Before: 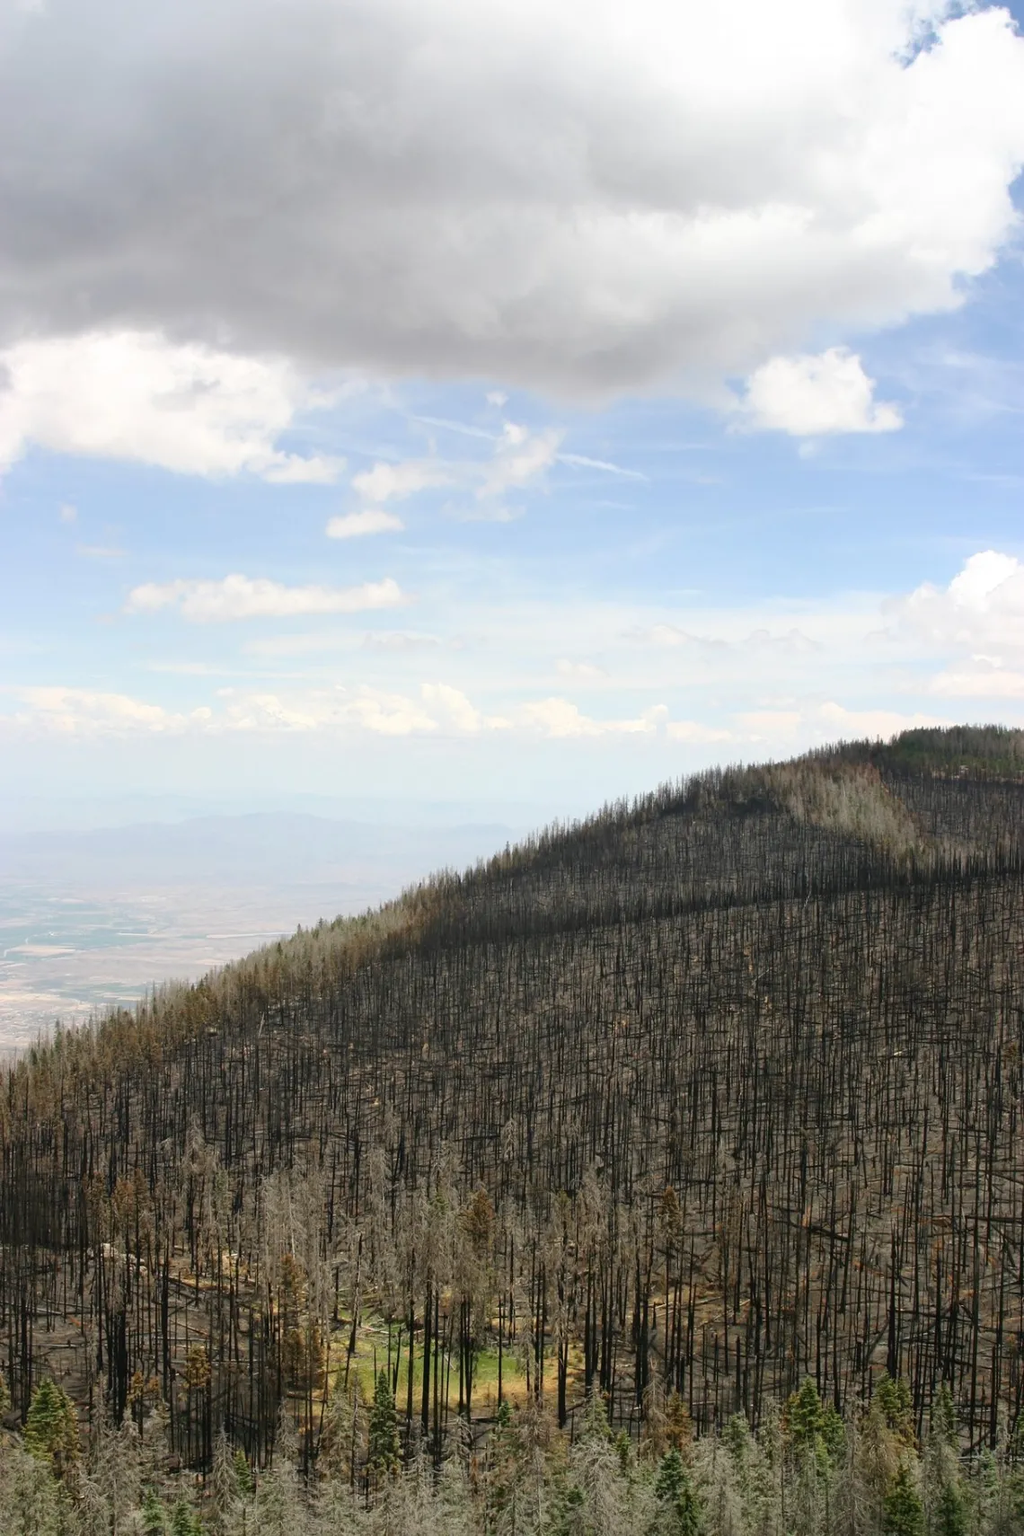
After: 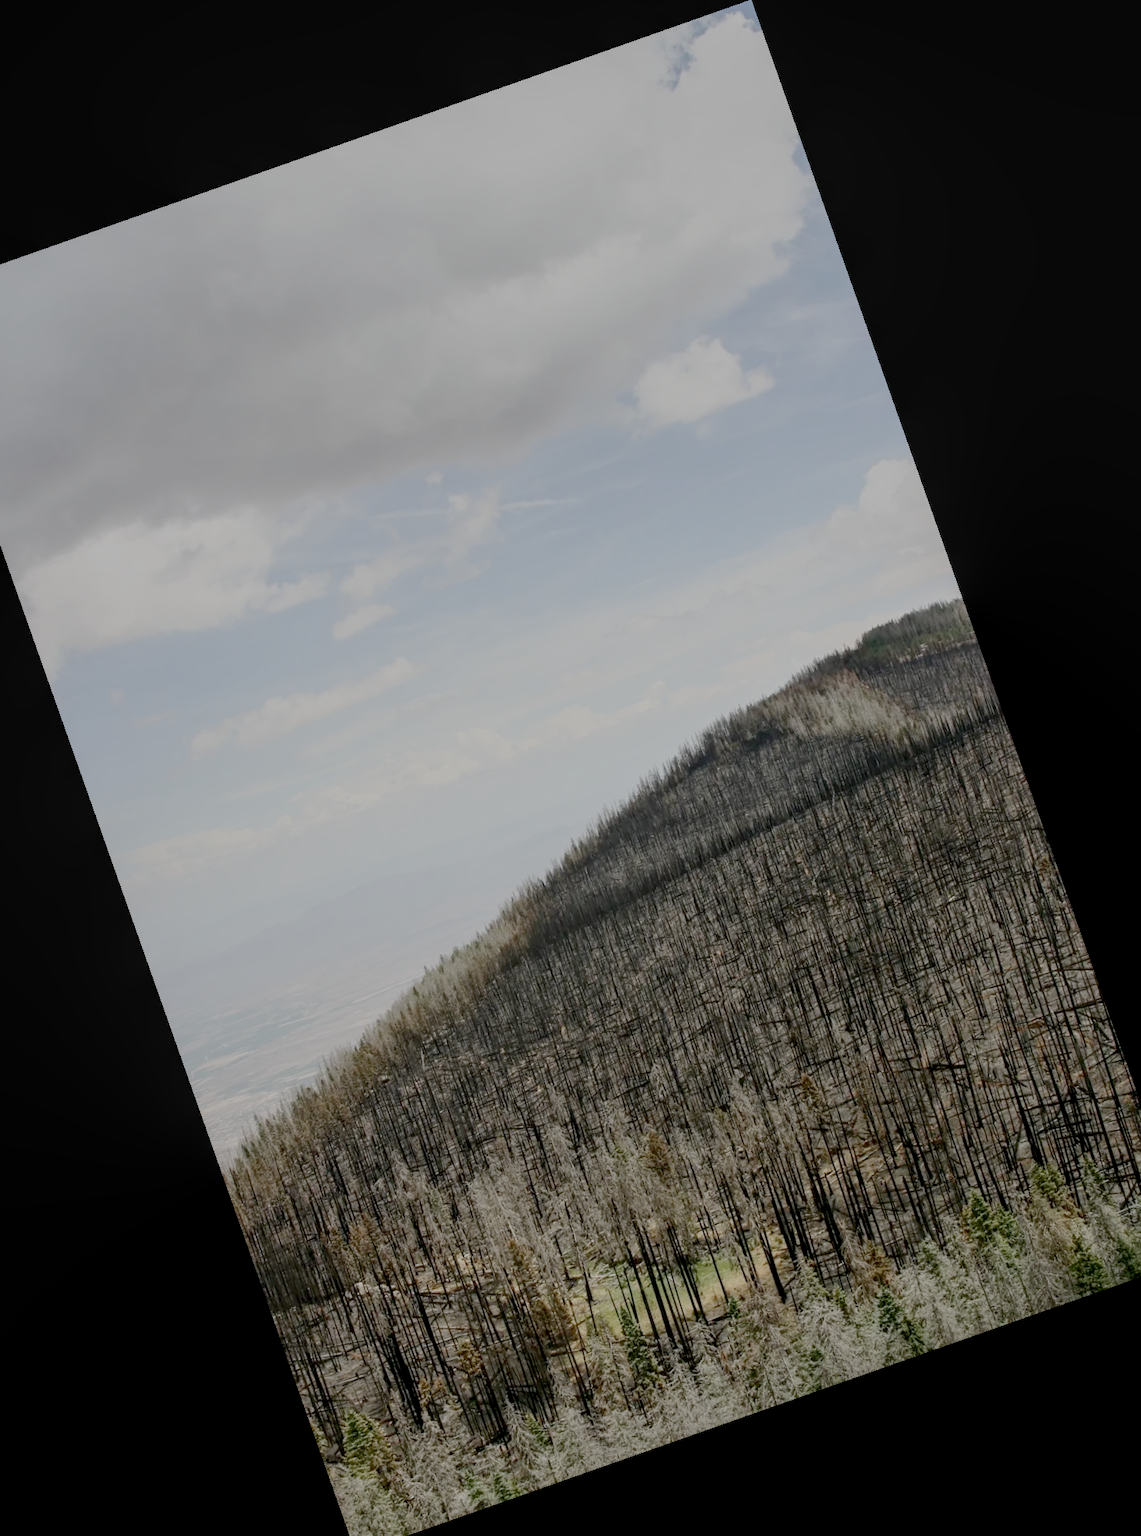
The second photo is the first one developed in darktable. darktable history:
tone equalizer: -8 EV -0.75 EV, -7 EV -0.7 EV, -6 EV -0.6 EV, -5 EV -0.4 EV, -3 EV 0.4 EV, -2 EV 0.6 EV, -1 EV 0.7 EV, +0 EV 0.75 EV, edges refinement/feathering 500, mask exposure compensation -1.57 EV, preserve details no
exposure: compensate highlight preservation false
crop and rotate: angle 19.43°, left 6.812%, right 4.125%, bottom 1.087%
filmic rgb: white relative exposure 8 EV, threshold 3 EV, structure ↔ texture 100%, target black luminance 0%, hardness 2.44, latitude 76.53%, contrast 0.562, shadows ↔ highlights balance 0%, preserve chrominance no, color science v4 (2020), iterations of high-quality reconstruction 10, type of noise poissonian, enable highlight reconstruction true
local contrast: on, module defaults
